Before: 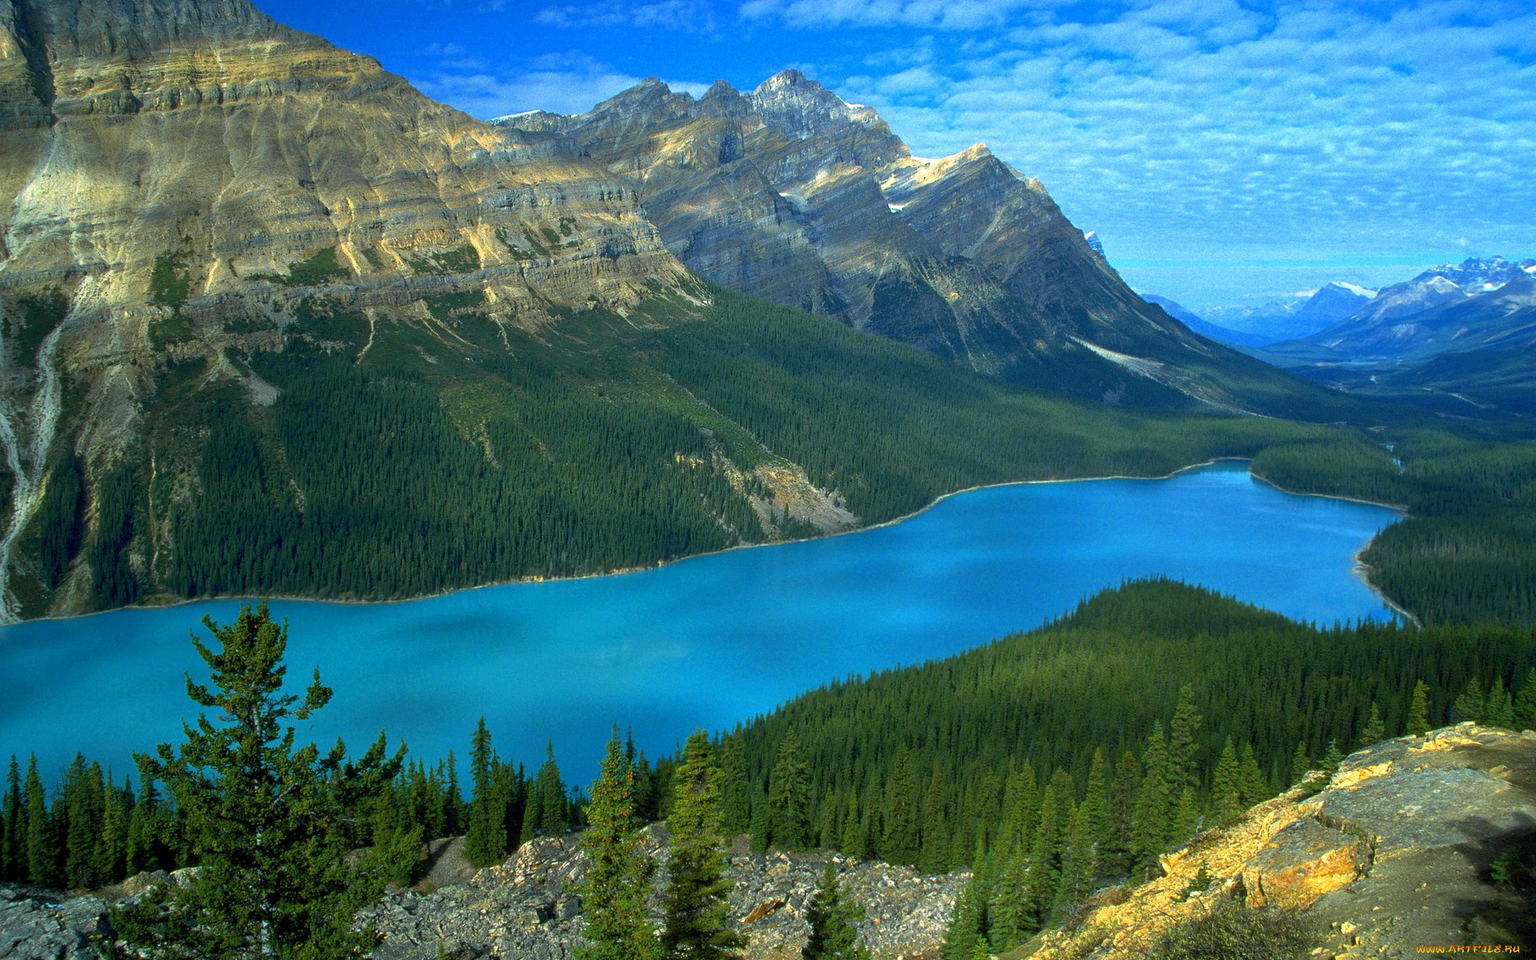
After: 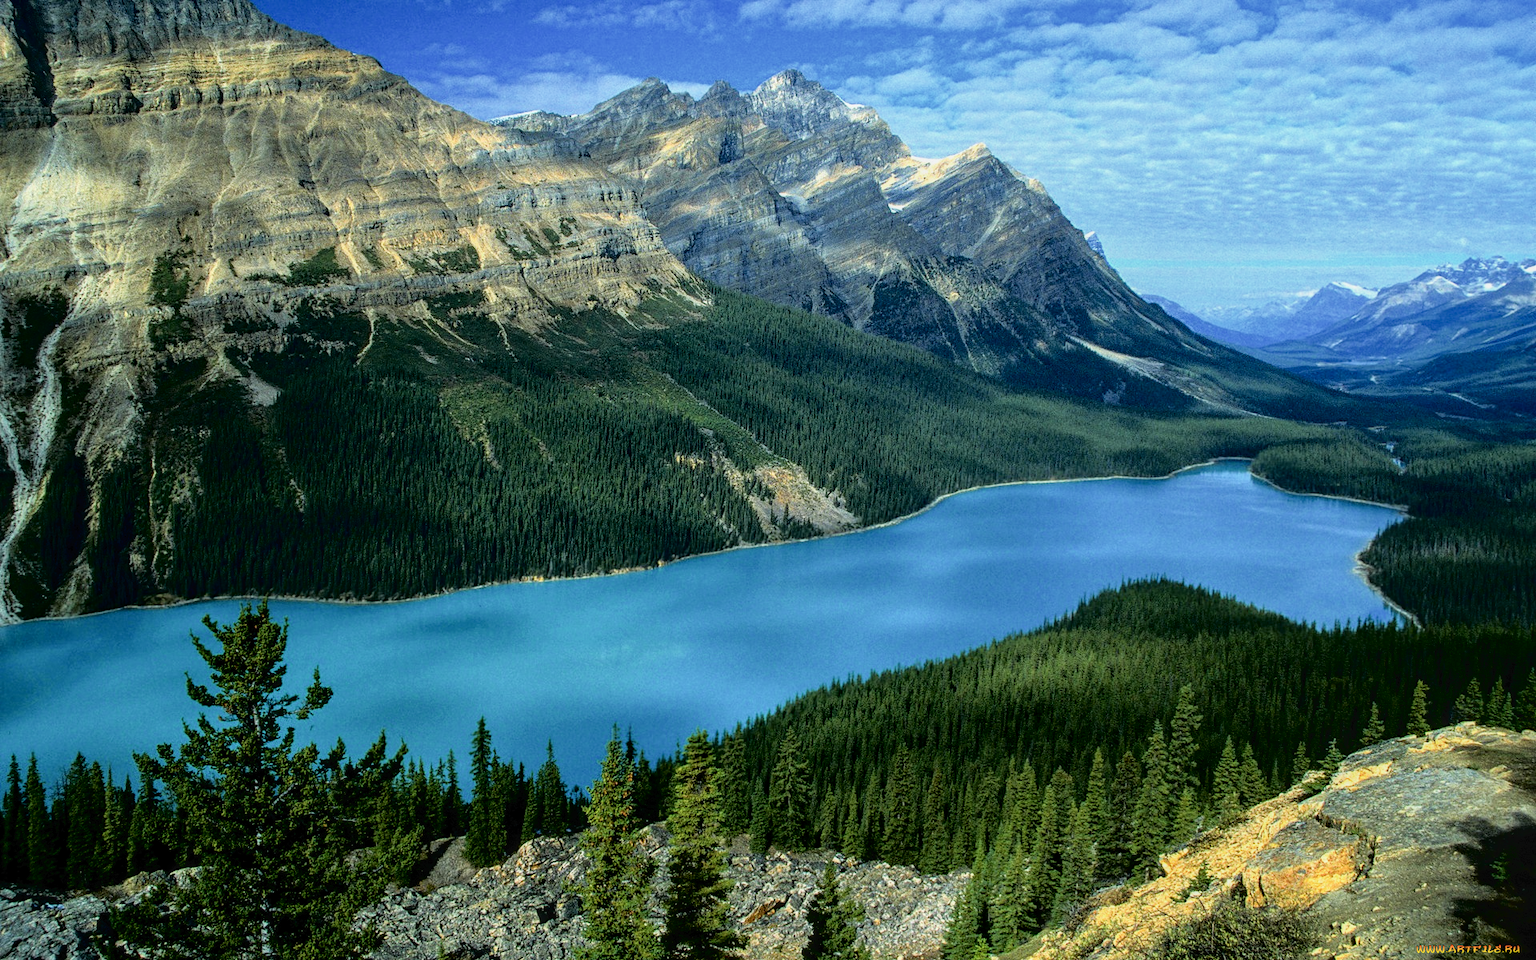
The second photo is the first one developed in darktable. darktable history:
local contrast: on, module defaults
filmic rgb: black relative exposure -6.91 EV, white relative exposure 5.63 EV, hardness 2.86
tone curve: curves: ch0 [(0, 0) (0.003, 0.033) (0.011, 0.033) (0.025, 0.036) (0.044, 0.039) (0.069, 0.04) (0.1, 0.043) (0.136, 0.052) (0.177, 0.085) (0.224, 0.14) (0.277, 0.225) (0.335, 0.333) (0.399, 0.419) (0.468, 0.51) (0.543, 0.603) (0.623, 0.713) (0.709, 0.808) (0.801, 0.901) (0.898, 0.98) (1, 1)], color space Lab, independent channels, preserve colors none
